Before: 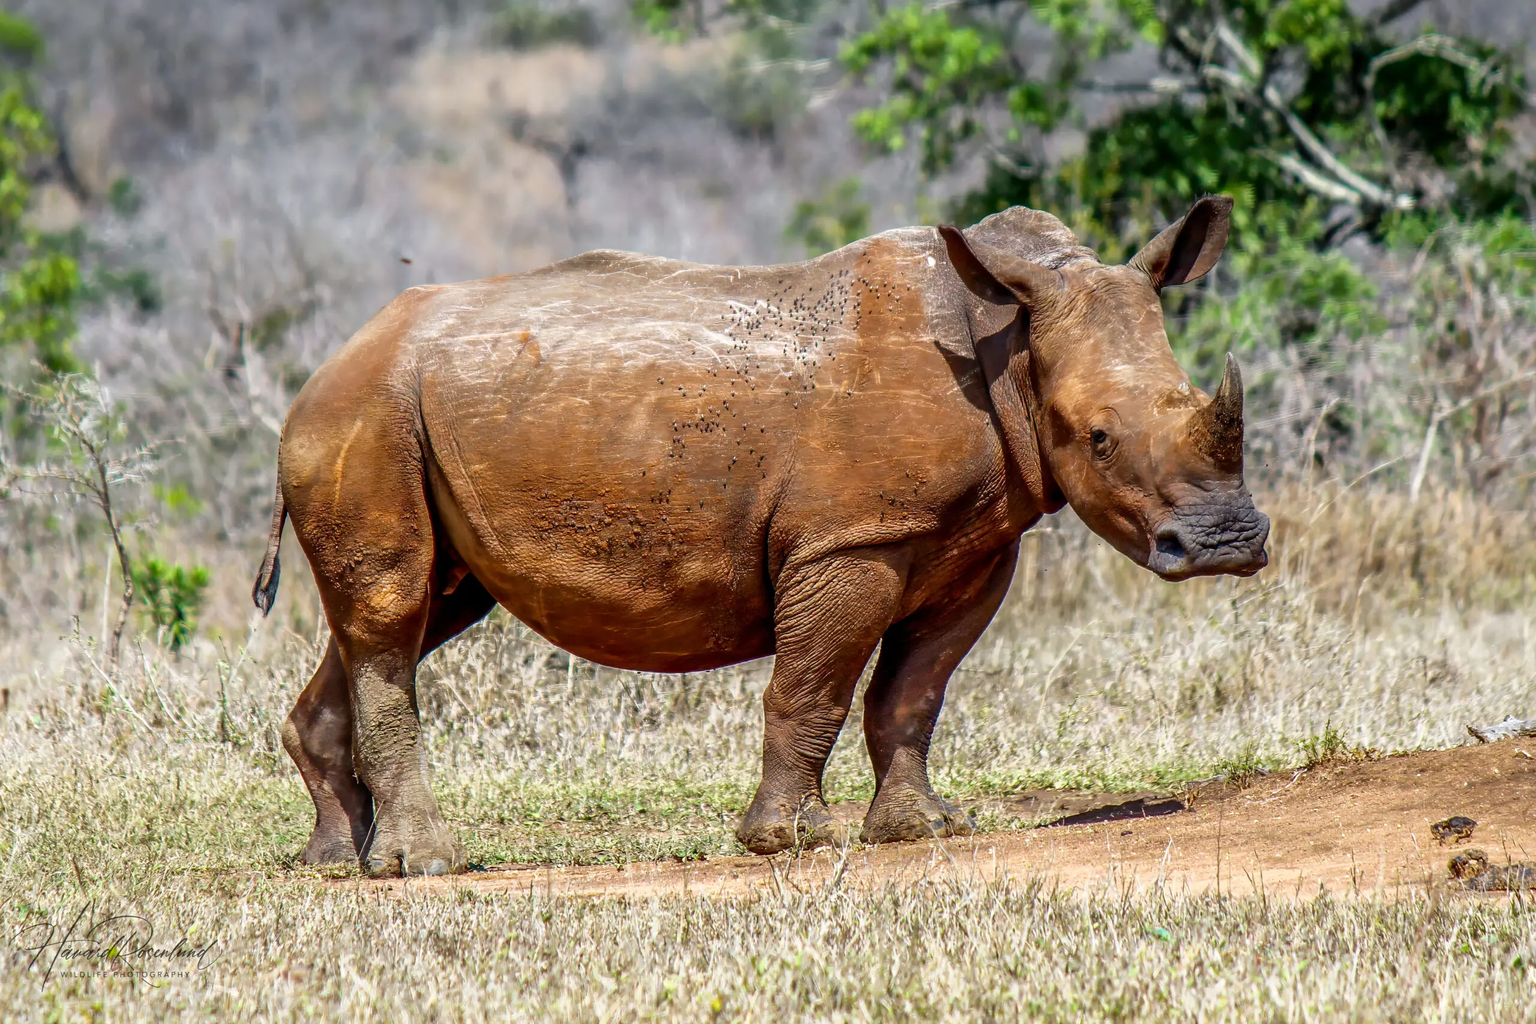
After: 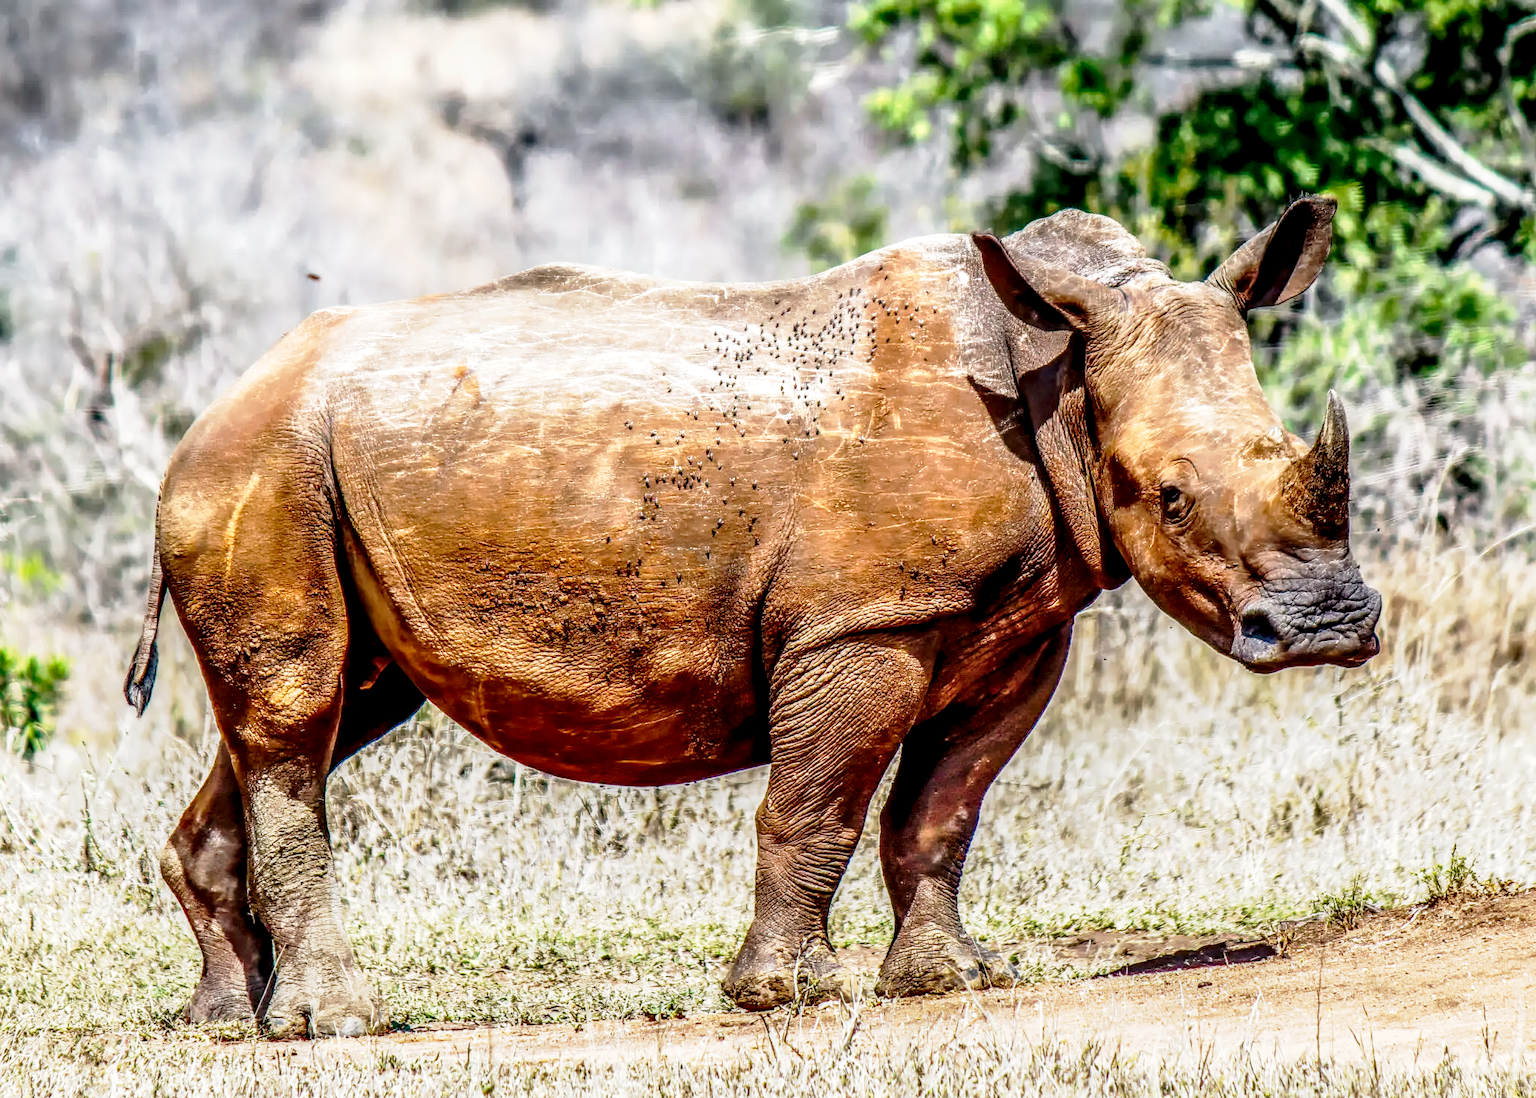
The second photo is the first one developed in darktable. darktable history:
exposure: black level correction 0, exposure 0.698 EV, compensate exposure bias true, compensate highlight preservation false
tone curve: curves: ch0 [(0.003, 0.003) (0.104, 0.069) (0.236, 0.218) (0.401, 0.443) (0.495, 0.55) (0.625, 0.67) (0.819, 0.841) (0.96, 0.899)]; ch1 [(0, 0) (0.161, 0.092) (0.37, 0.302) (0.424, 0.402) (0.45, 0.466) (0.495, 0.506) (0.573, 0.571) (0.638, 0.641) (0.751, 0.741) (1, 1)]; ch2 [(0, 0) (0.352, 0.403) (0.466, 0.443) (0.524, 0.501) (0.56, 0.556) (1, 1)], preserve colors none
local contrast: highlights 3%, shadows 7%, detail 182%
crop: left 9.939%, top 3.644%, right 9.188%, bottom 9.539%
